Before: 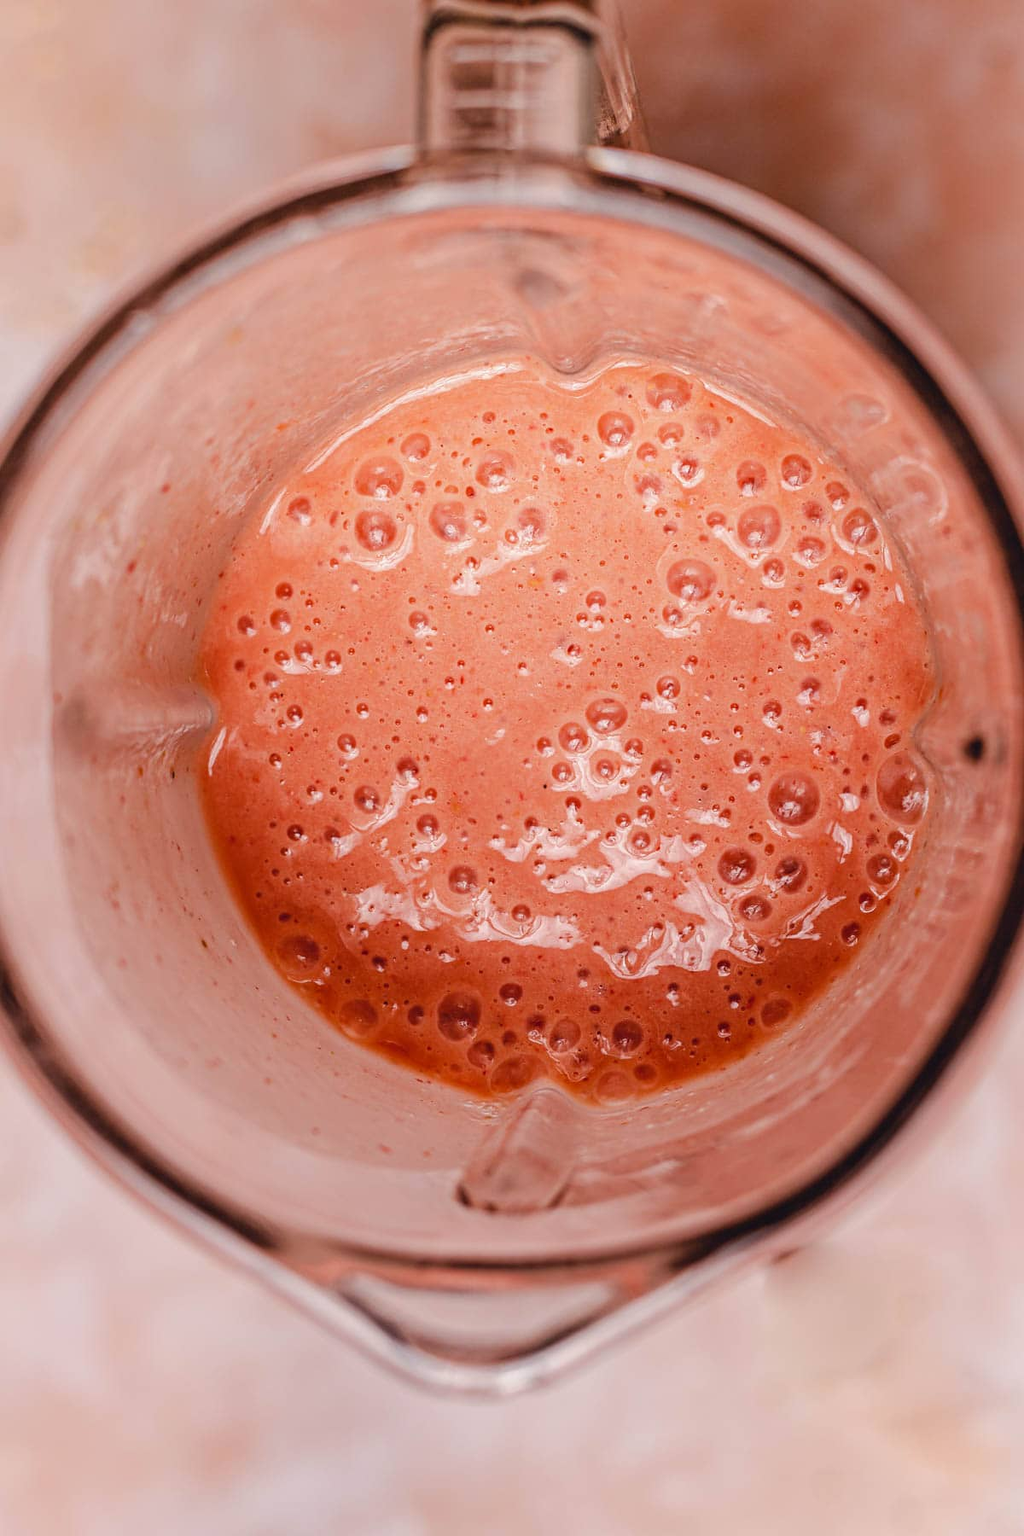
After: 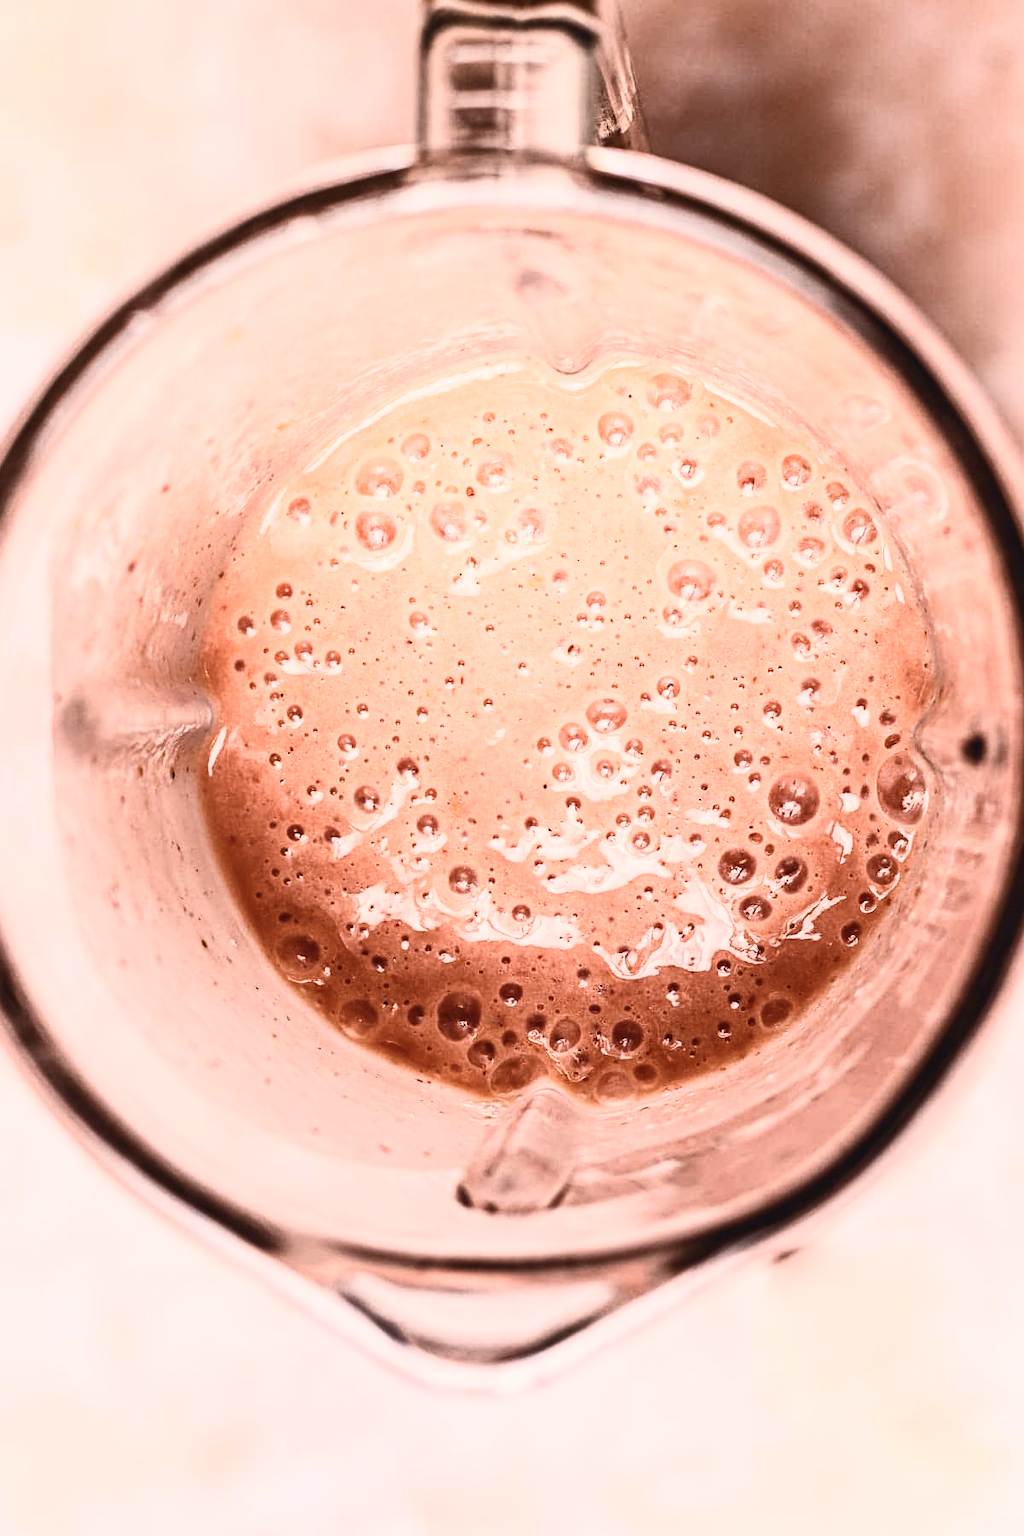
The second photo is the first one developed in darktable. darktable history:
color correction: highlights a* 5.52, highlights b* 5.24, saturation 0.641
contrast brightness saturation: contrast 0.633, brightness 0.334, saturation 0.147
